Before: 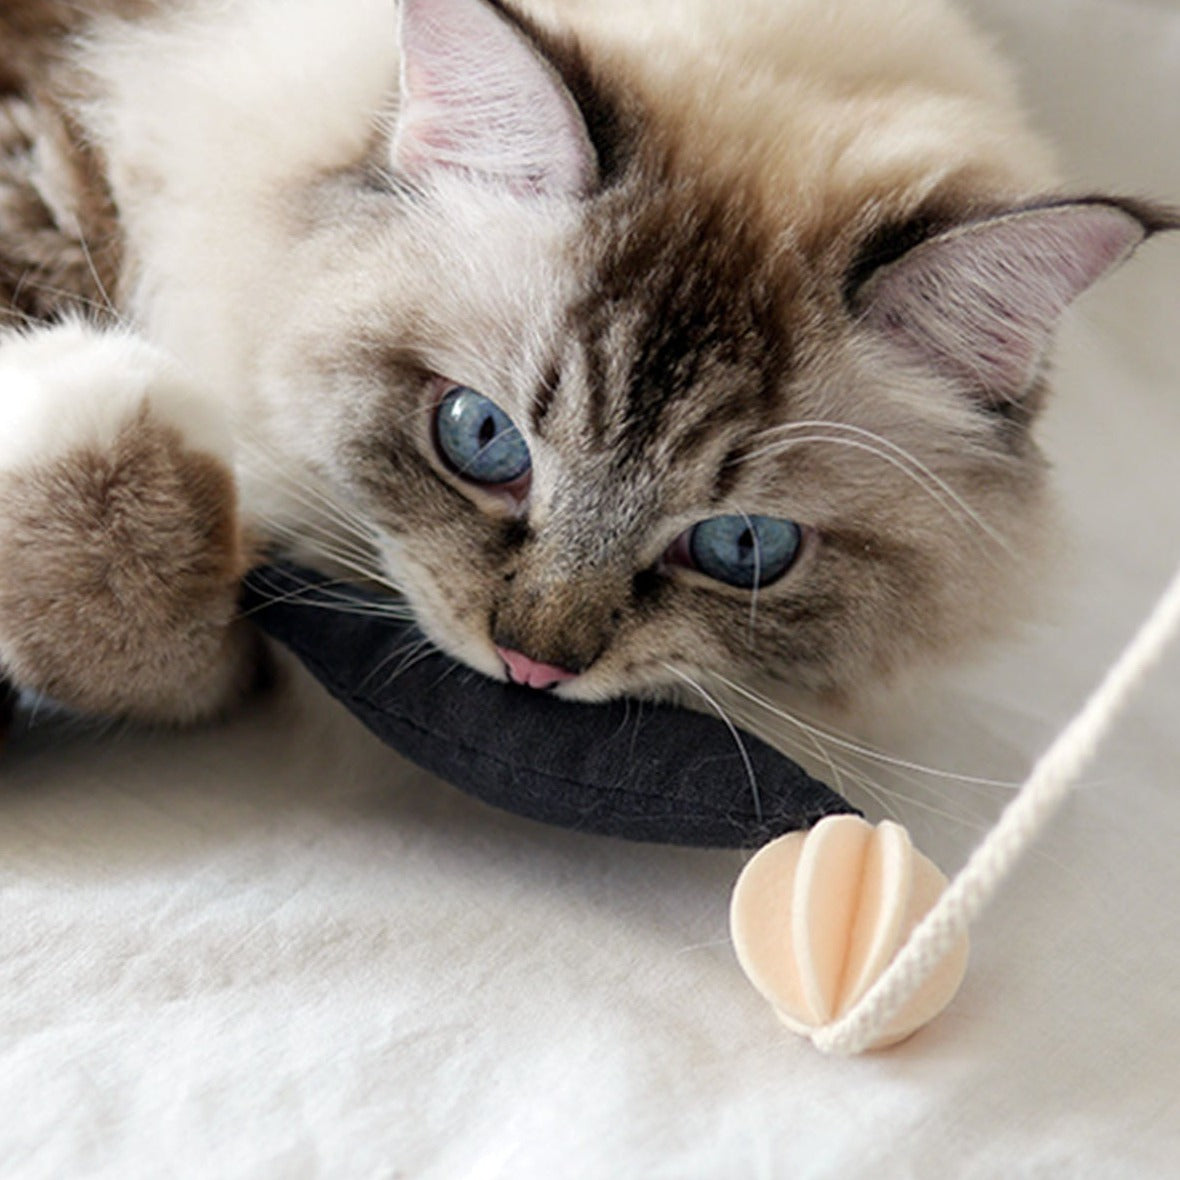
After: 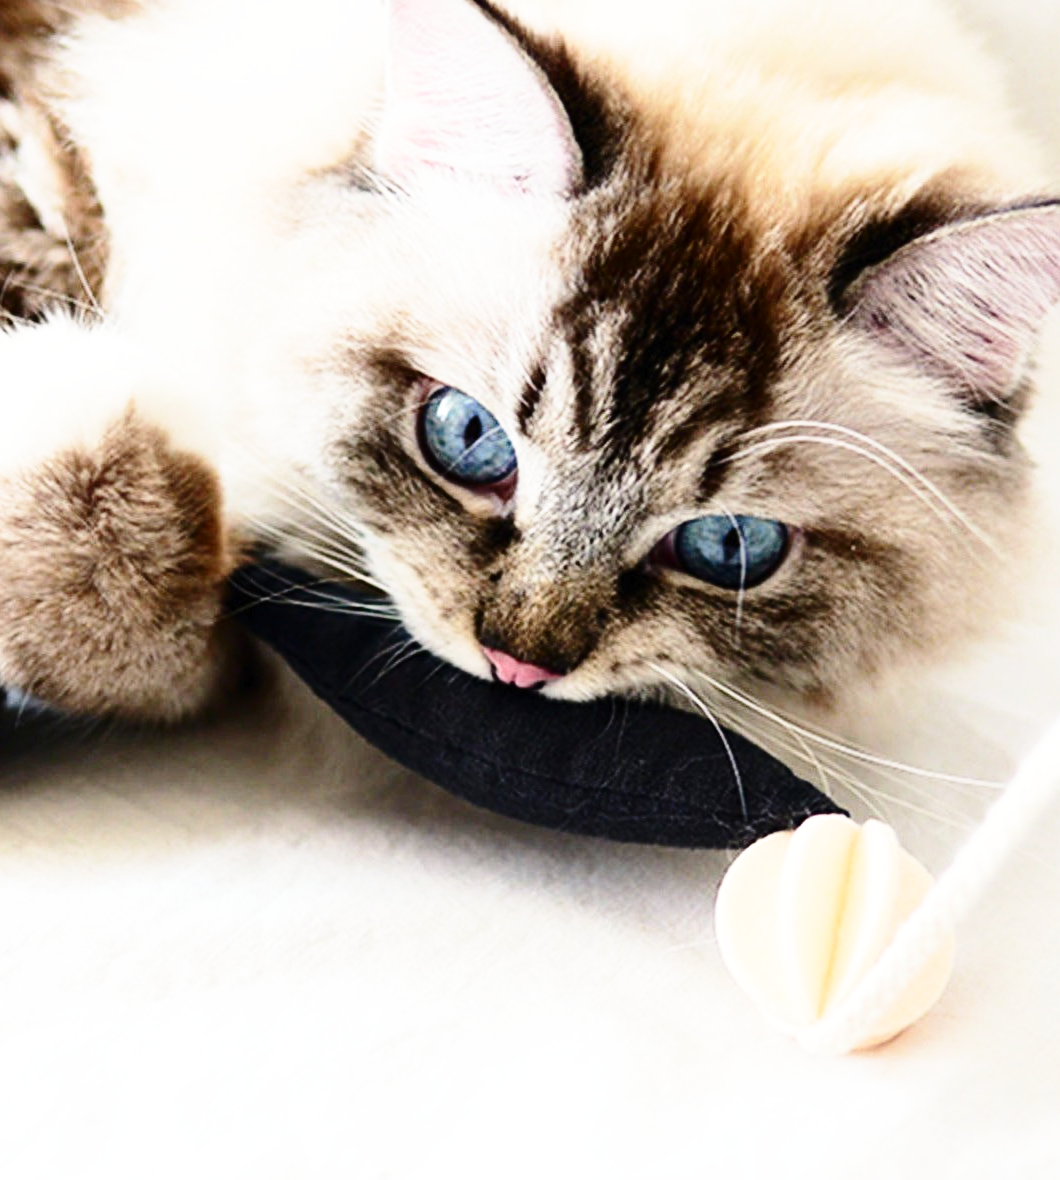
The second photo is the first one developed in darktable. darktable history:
base curve: curves: ch0 [(0, 0) (0.026, 0.03) (0.109, 0.232) (0.351, 0.748) (0.669, 0.968) (1, 1)], preserve colors none
tone curve: curves: ch0 [(0, 0) (0.003, 0.009) (0.011, 0.013) (0.025, 0.019) (0.044, 0.029) (0.069, 0.04) (0.1, 0.053) (0.136, 0.08) (0.177, 0.114) (0.224, 0.151) (0.277, 0.207) (0.335, 0.267) (0.399, 0.35) (0.468, 0.442) (0.543, 0.545) (0.623, 0.656) (0.709, 0.752) (0.801, 0.843) (0.898, 0.932) (1, 1)], color space Lab, independent channels, preserve colors none
crop and rotate: left 1.289%, right 8.826%
